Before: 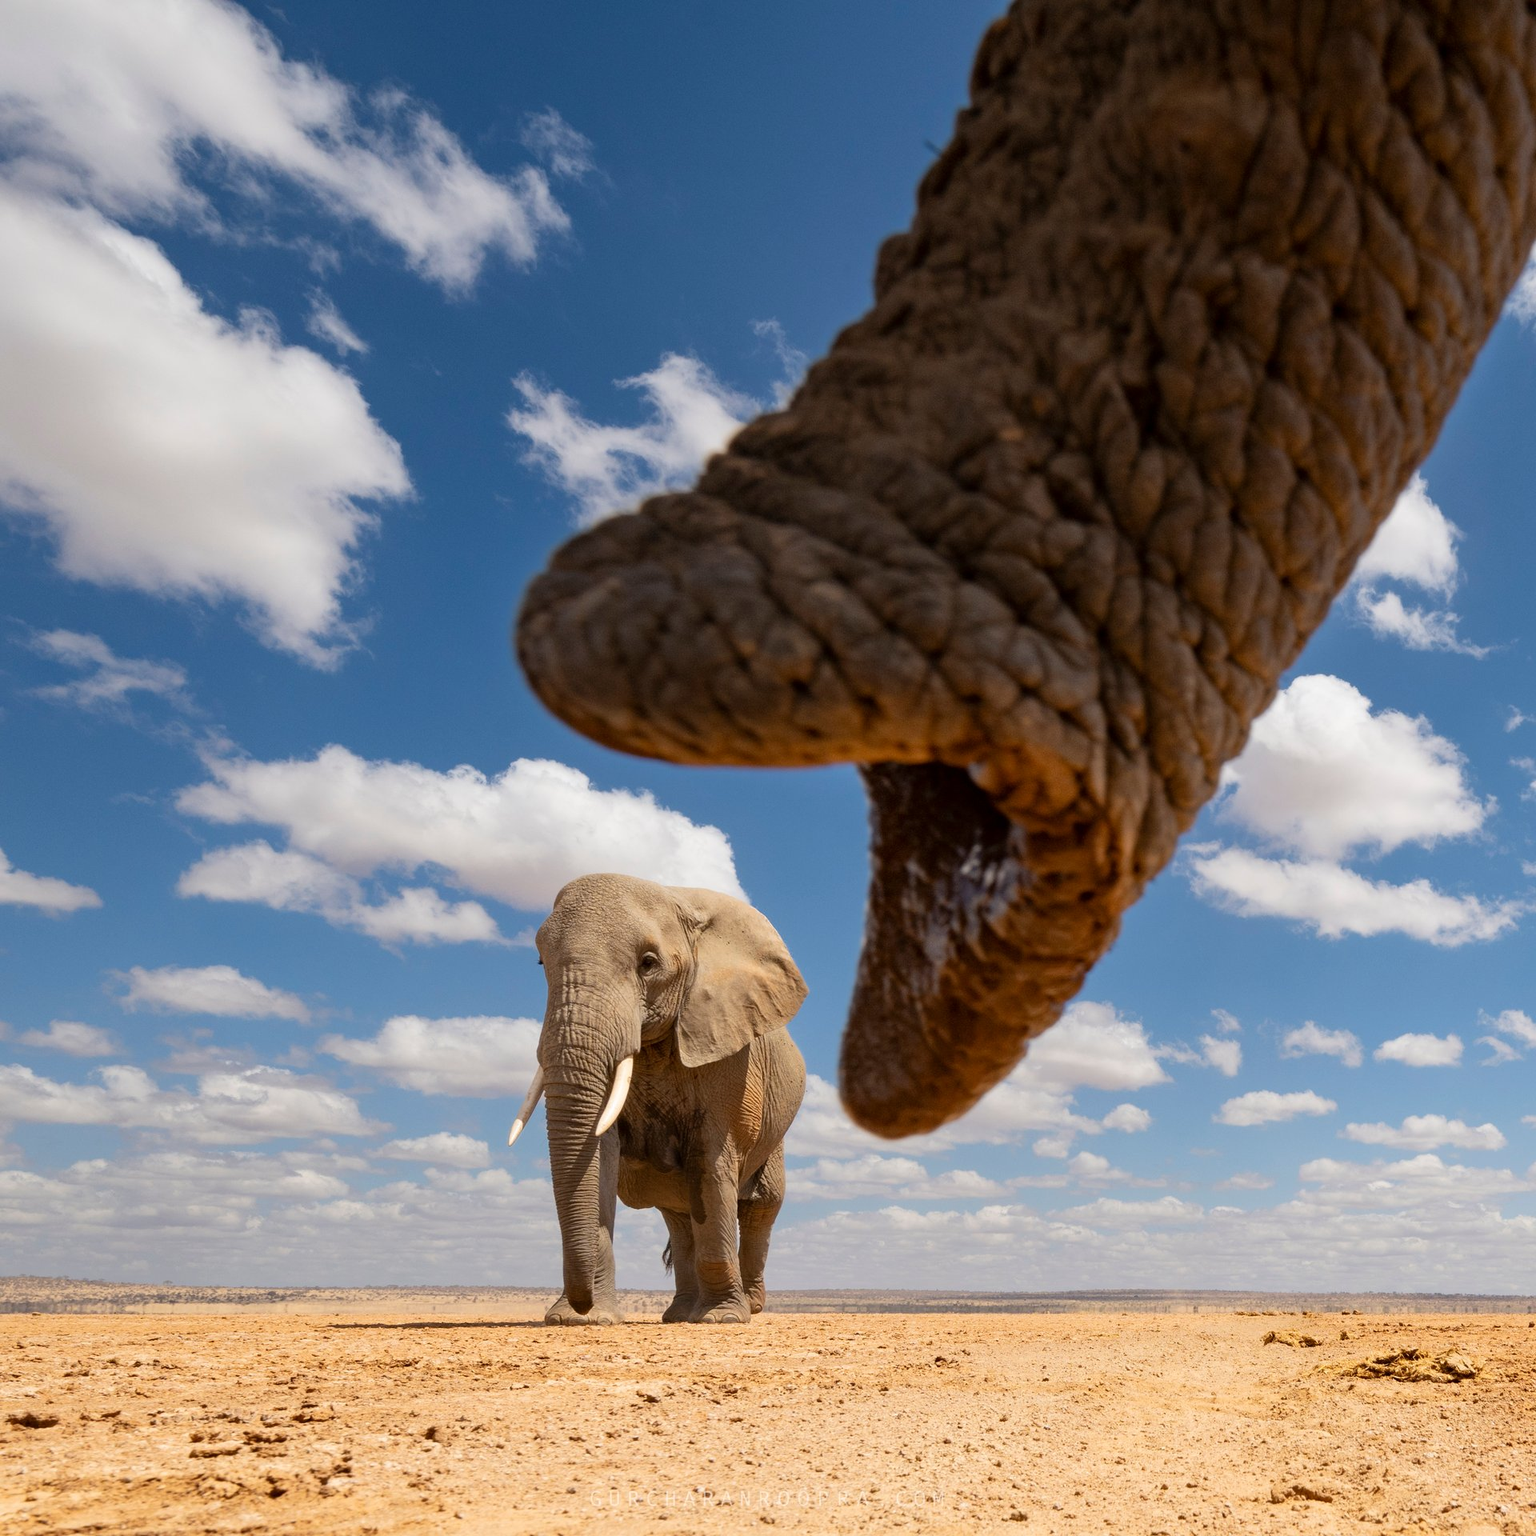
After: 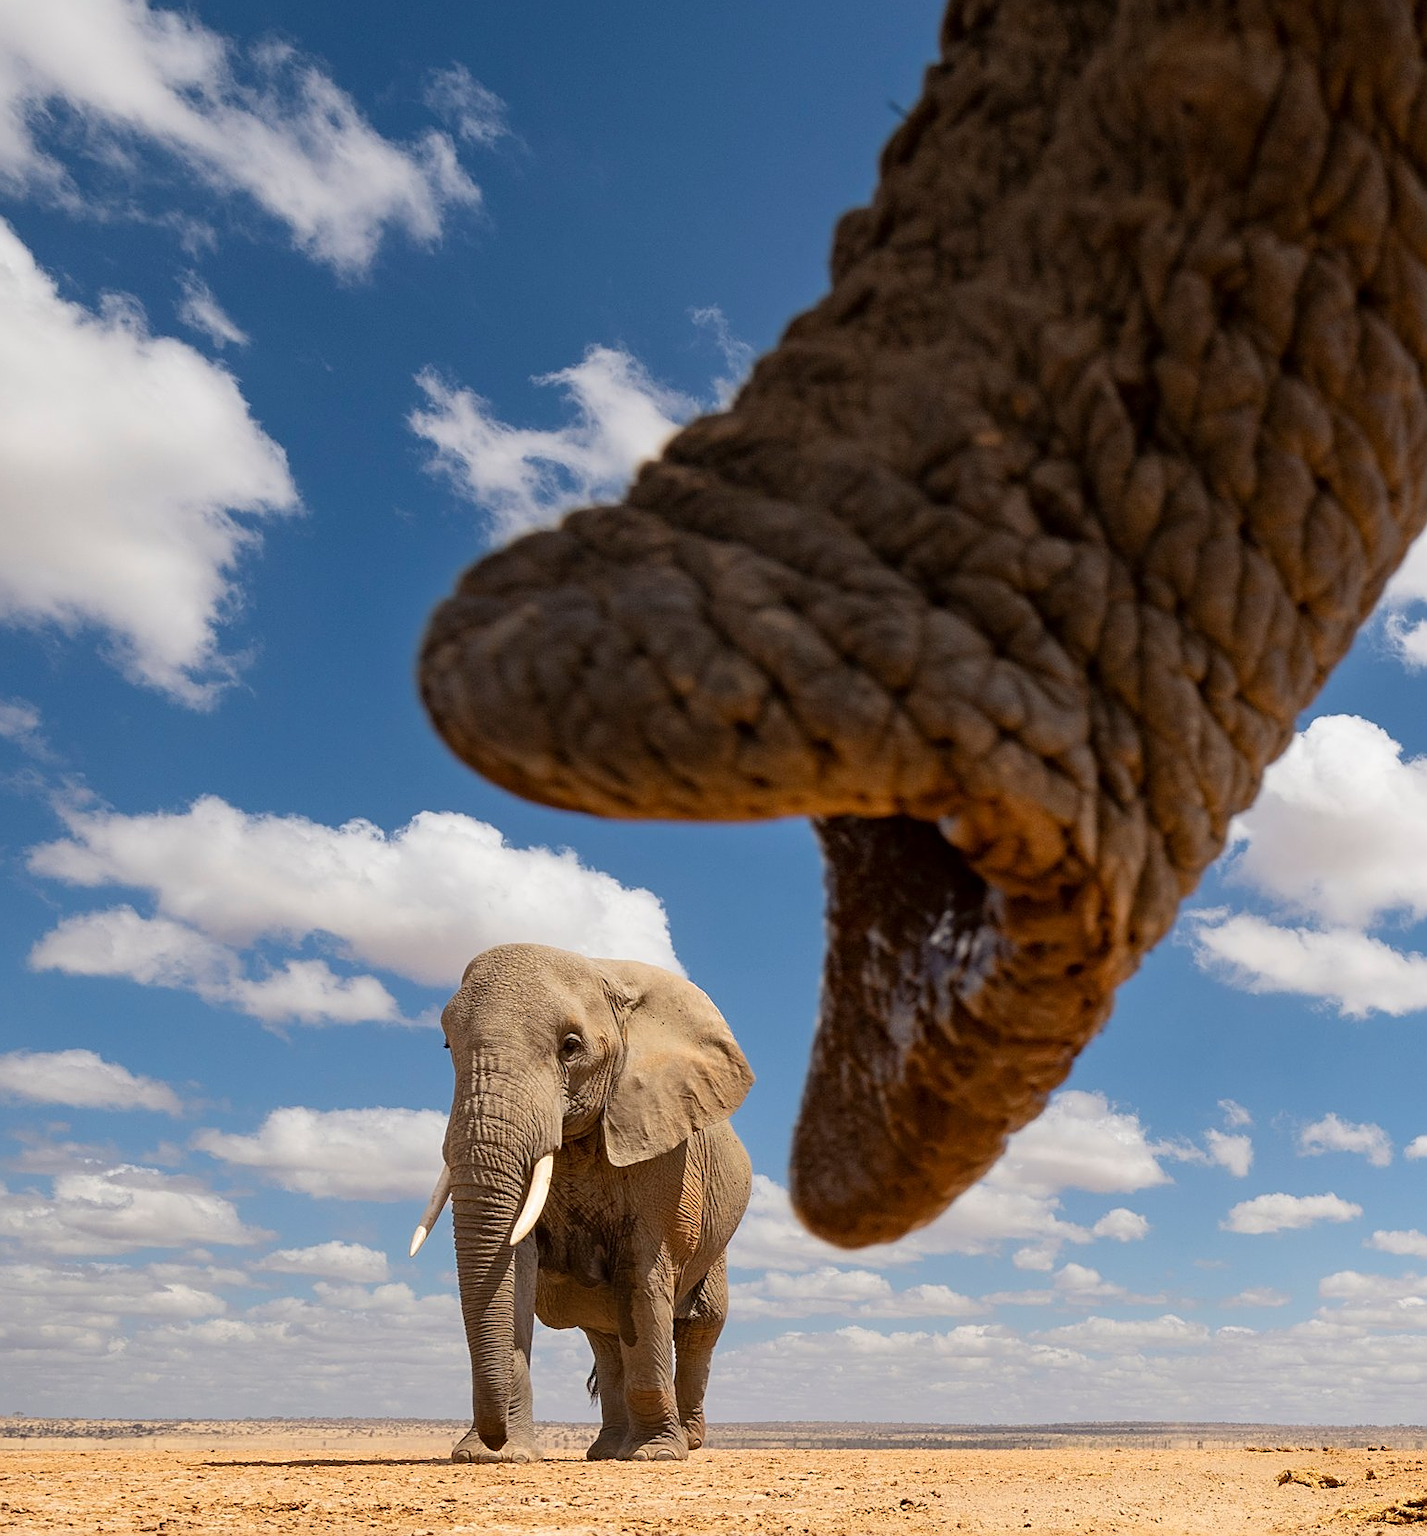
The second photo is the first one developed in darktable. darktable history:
sharpen: on, module defaults
crop: left 9.929%, top 3.475%, right 9.188%, bottom 9.529%
rotate and perspective: automatic cropping original format, crop left 0, crop top 0
